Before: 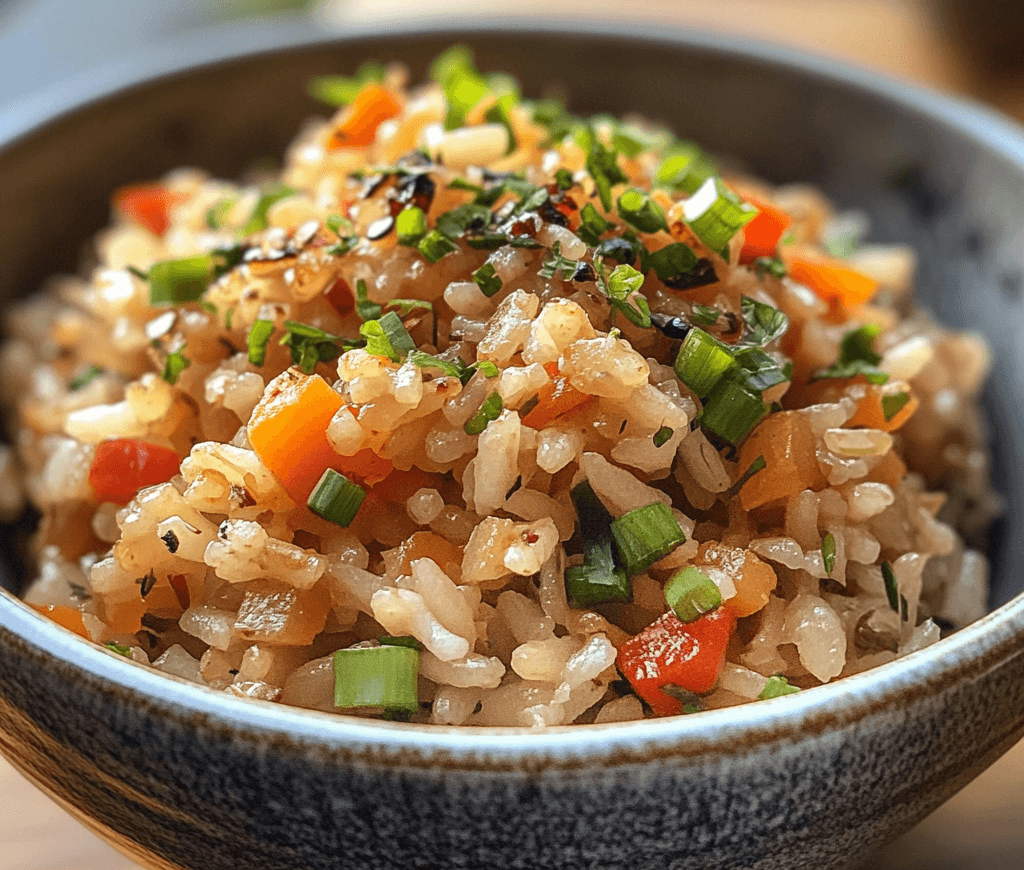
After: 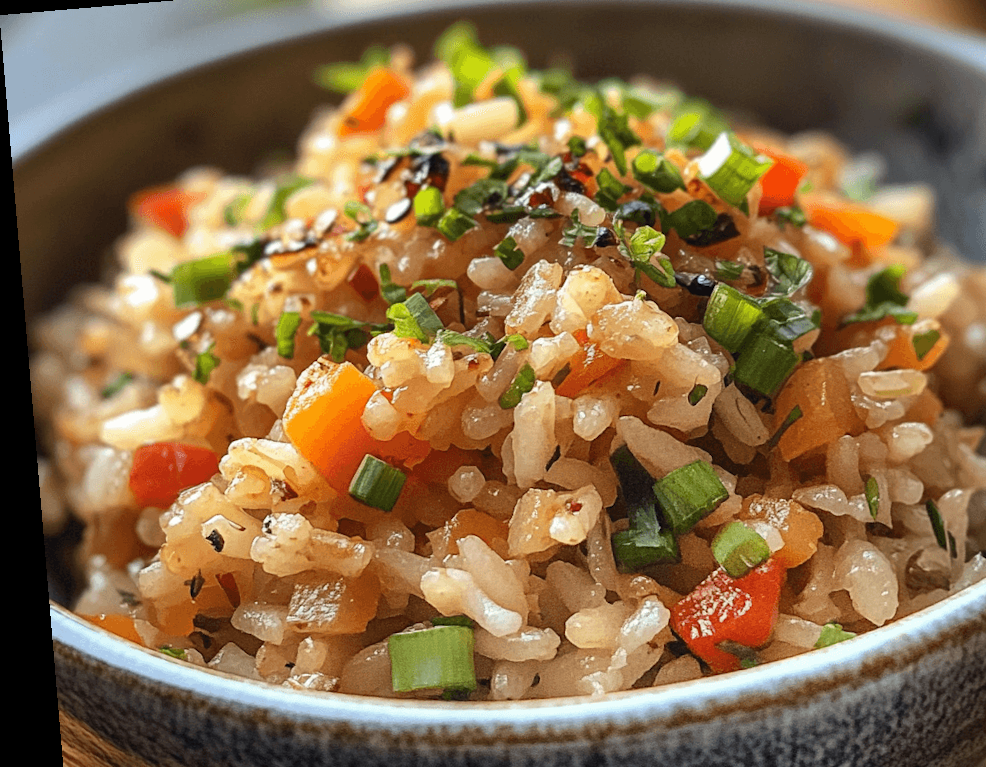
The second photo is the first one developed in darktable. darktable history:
crop: top 7.49%, right 9.717%, bottom 11.943%
rotate and perspective: rotation -4.86°, automatic cropping off
